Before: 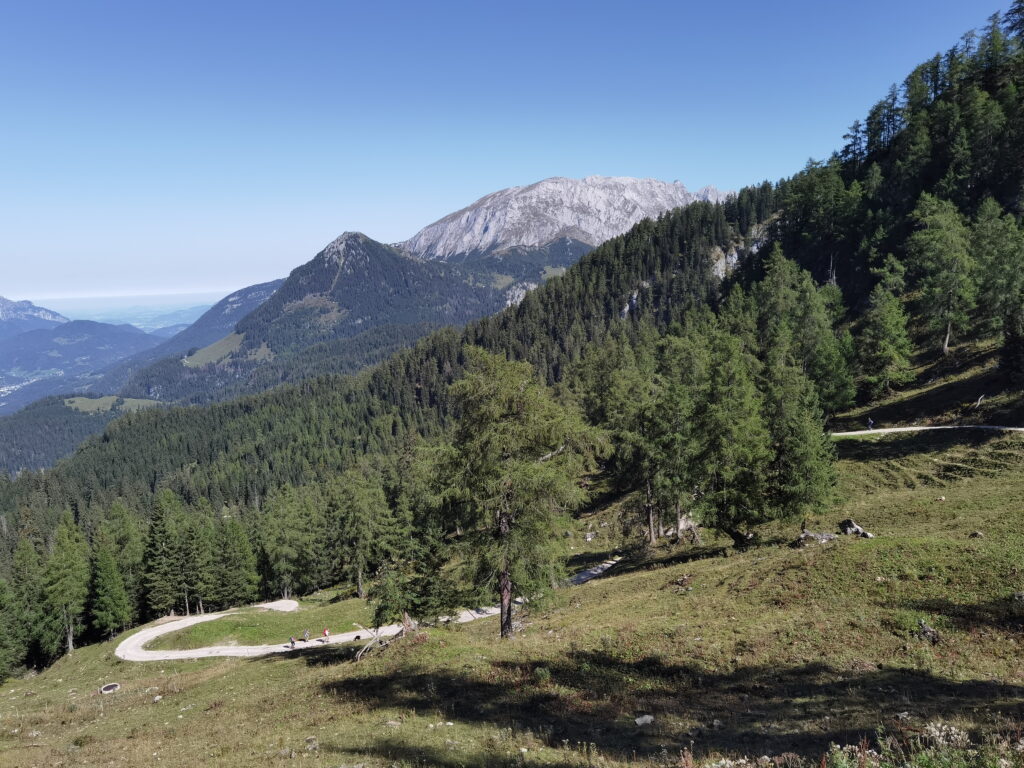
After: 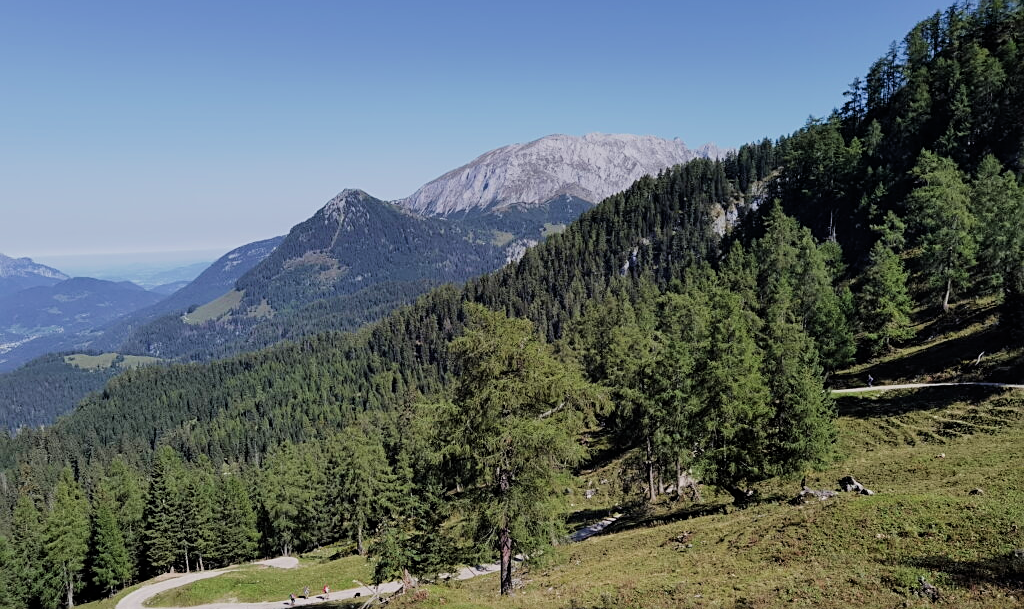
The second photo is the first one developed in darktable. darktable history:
crop and rotate: top 5.667%, bottom 14.937%
velvia: on, module defaults
filmic rgb: black relative exposure -7.65 EV, white relative exposure 4.56 EV, hardness 3.61
sharpen: on, module defaults
